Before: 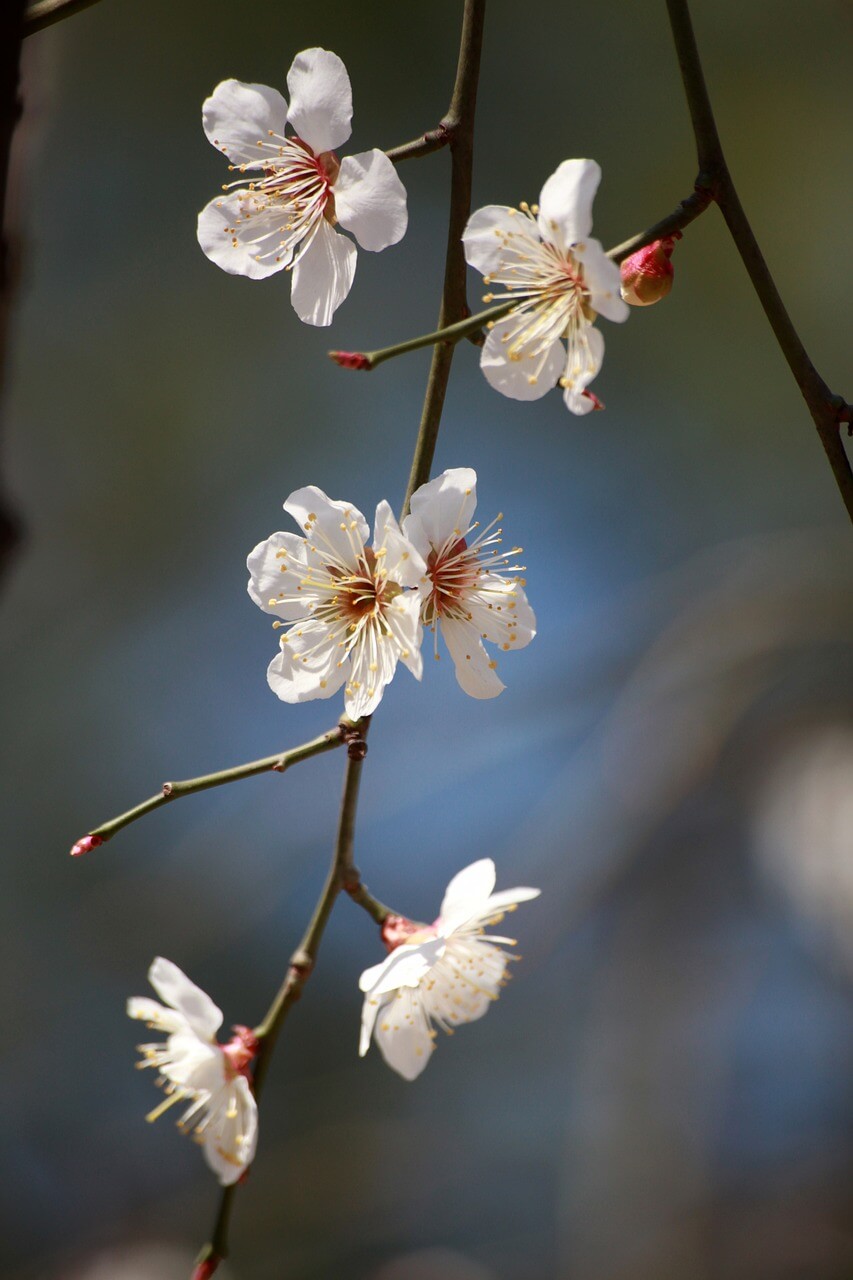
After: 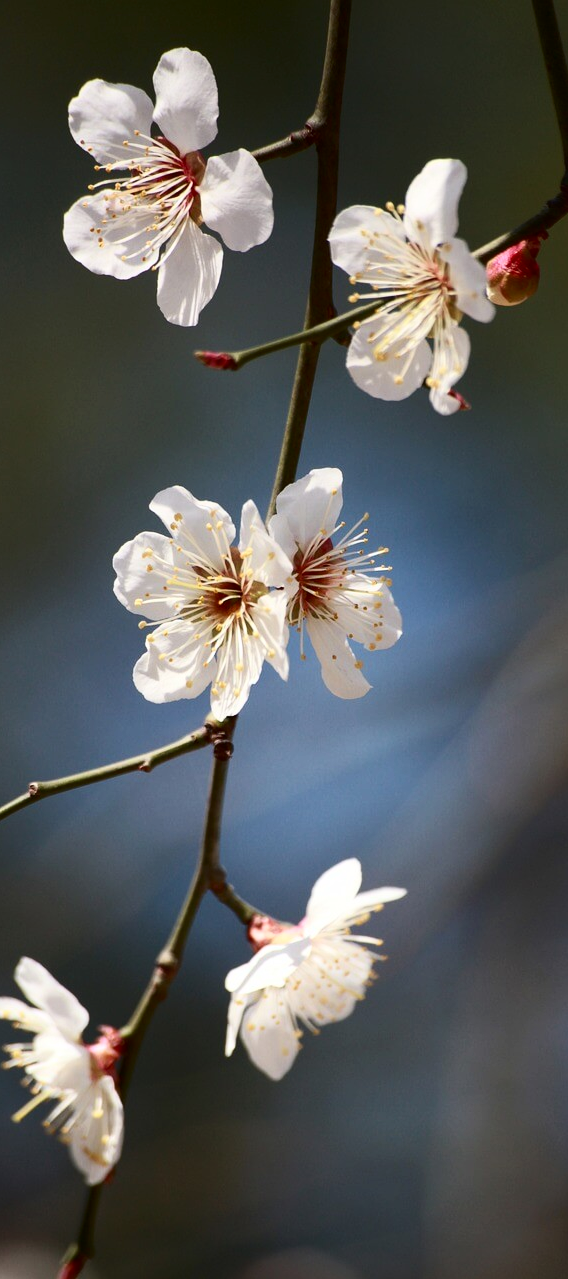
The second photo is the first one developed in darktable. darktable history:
crop and rotate: left 15.754%, right 17.579%
contrast brightness saturation: contrast 0.22
